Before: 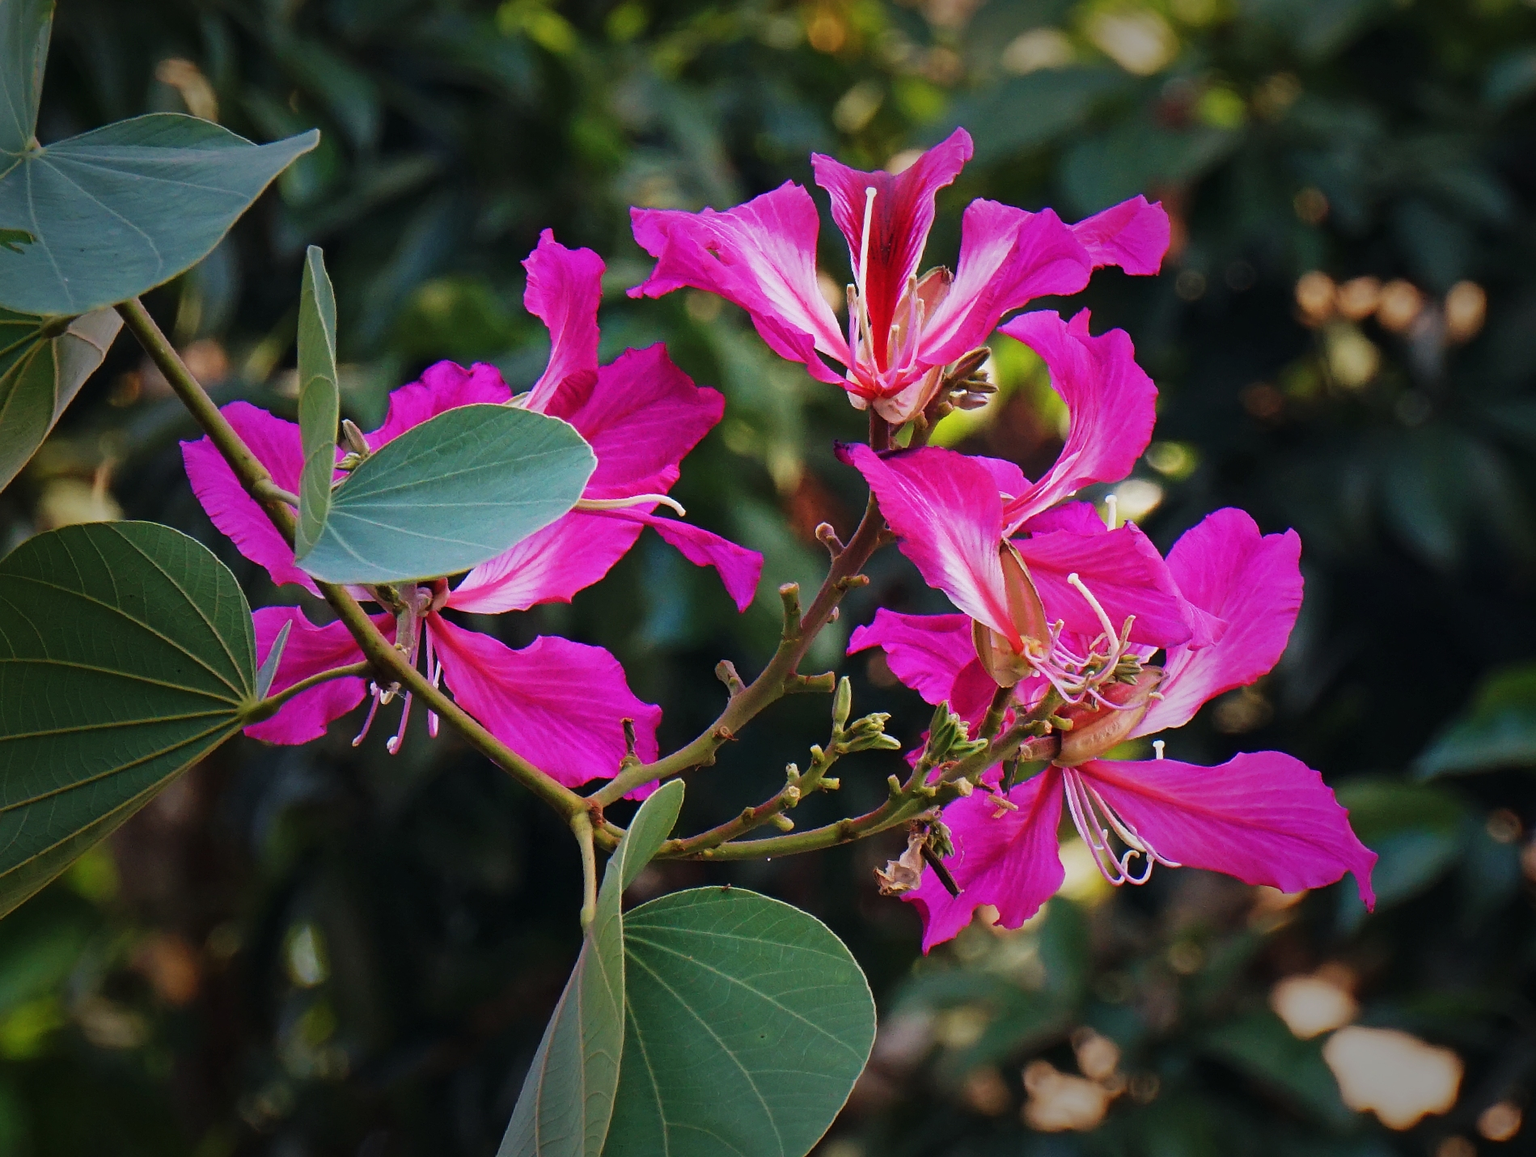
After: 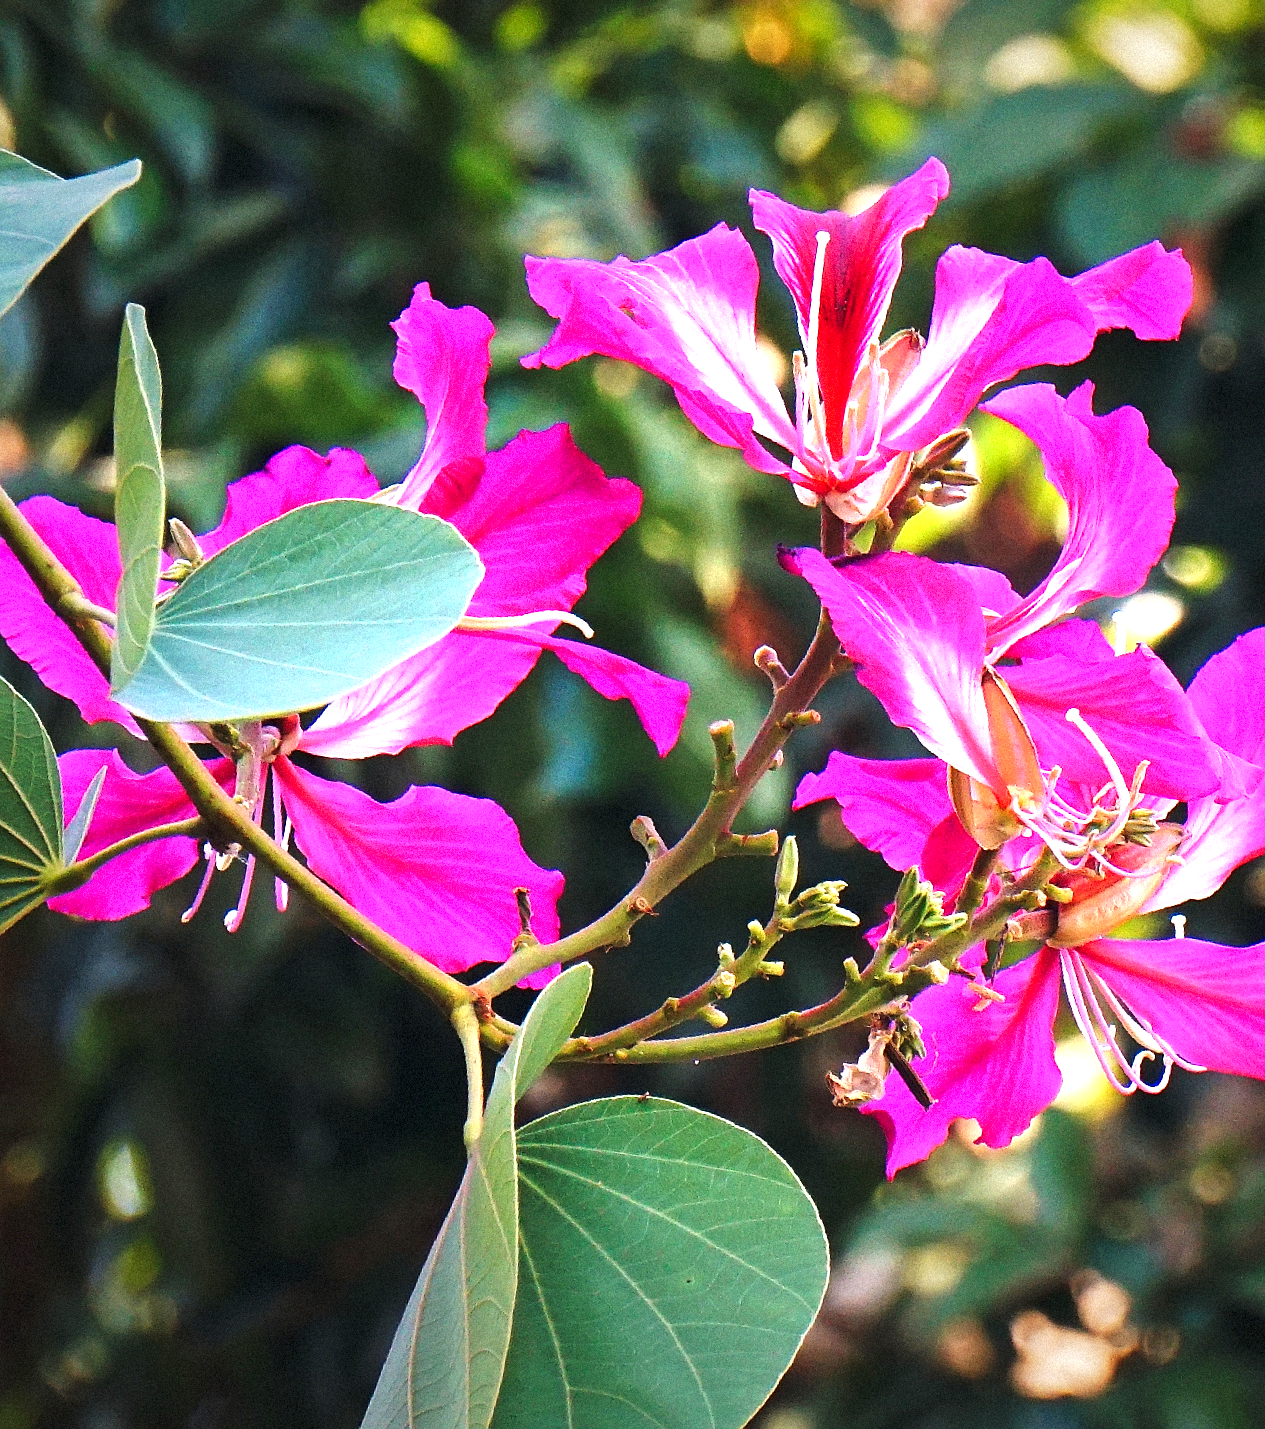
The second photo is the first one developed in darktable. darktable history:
exposure: black level correction 0, exposure 1.45 EV, compensate exposure bias true, compensate highlight preservation false
grain: mid-tones bias 0%
tone curve: curves: ch0 [(0, 0) (0.003, 0.013) (0.011, 0.016) (0.025, 0.023) (0.044, 0.036) (0.069, 0.051) (0.1, 0.076) (0.136, 0.107) (0.177, 0.145) (0.224, 0.186) (0.277, 0.246) (0.335, 0.311) (0.399, 0.378) (0.468, 0.462) (0.543, 0.548) (0.623, 0.636) (0.709, 0.728) (0.801, 0.816) (0.898, 0.9) (1, 1)], preserve colors none
crop and rotate: left 13.409%, right 19.924%
sharpen: radius 1
